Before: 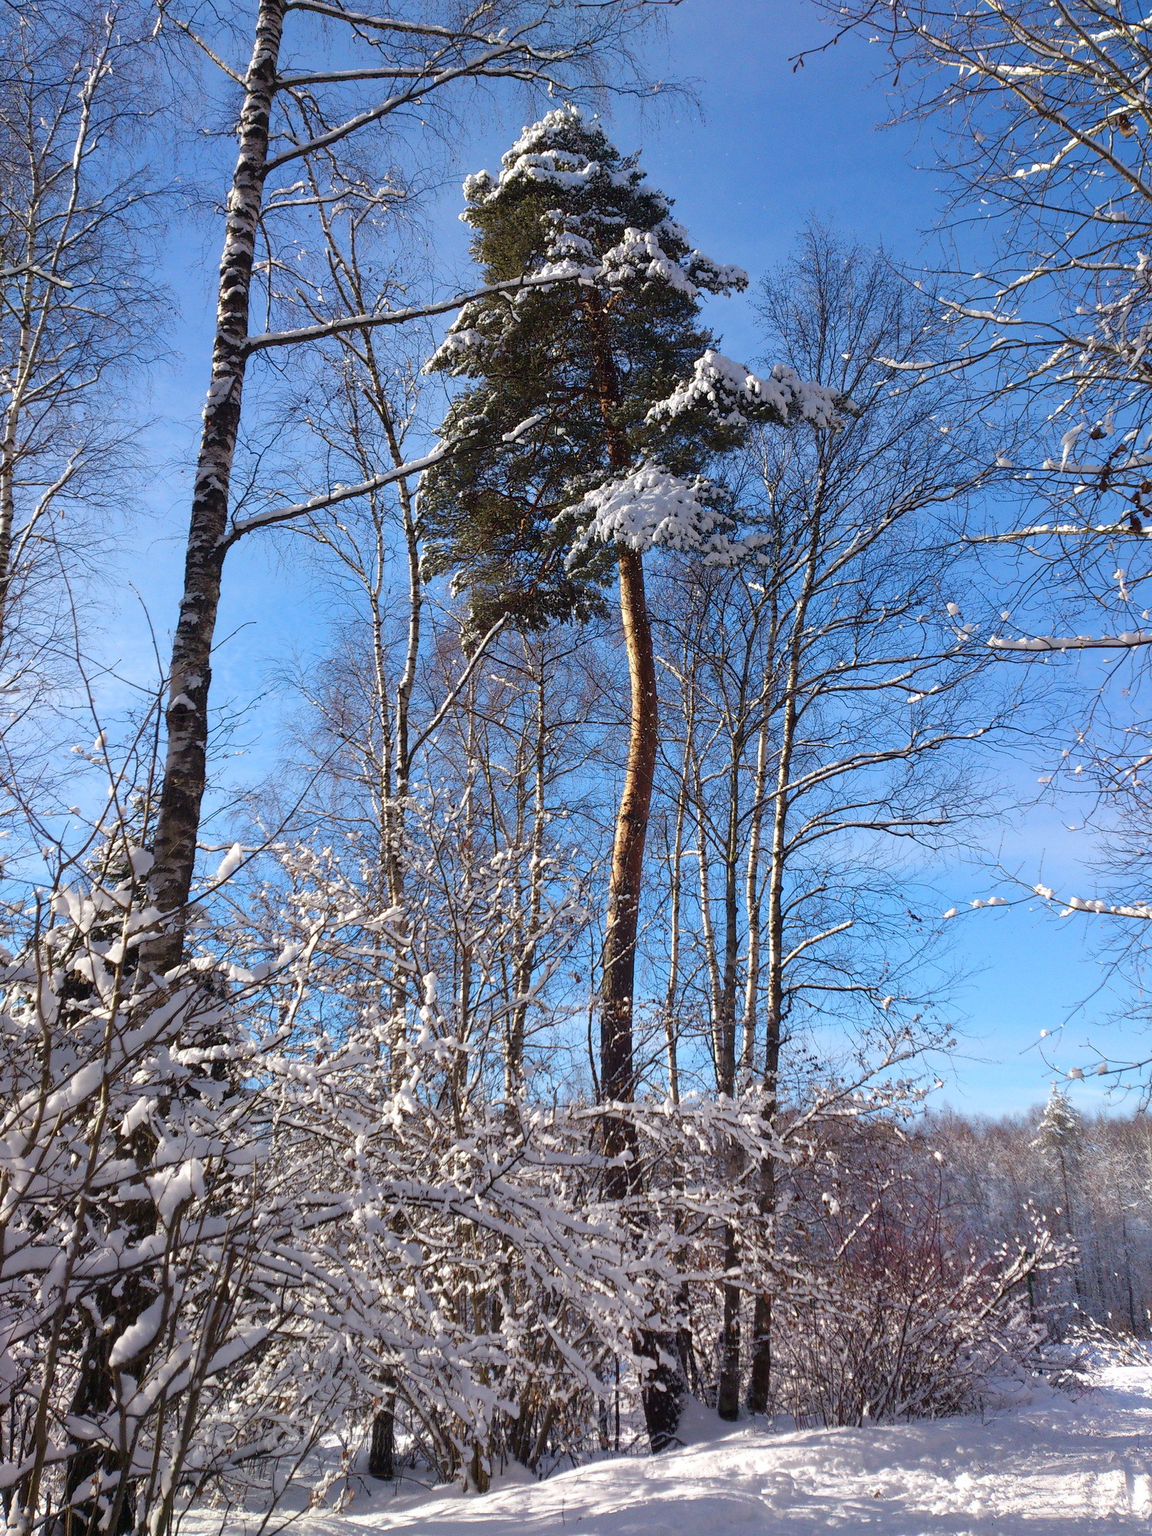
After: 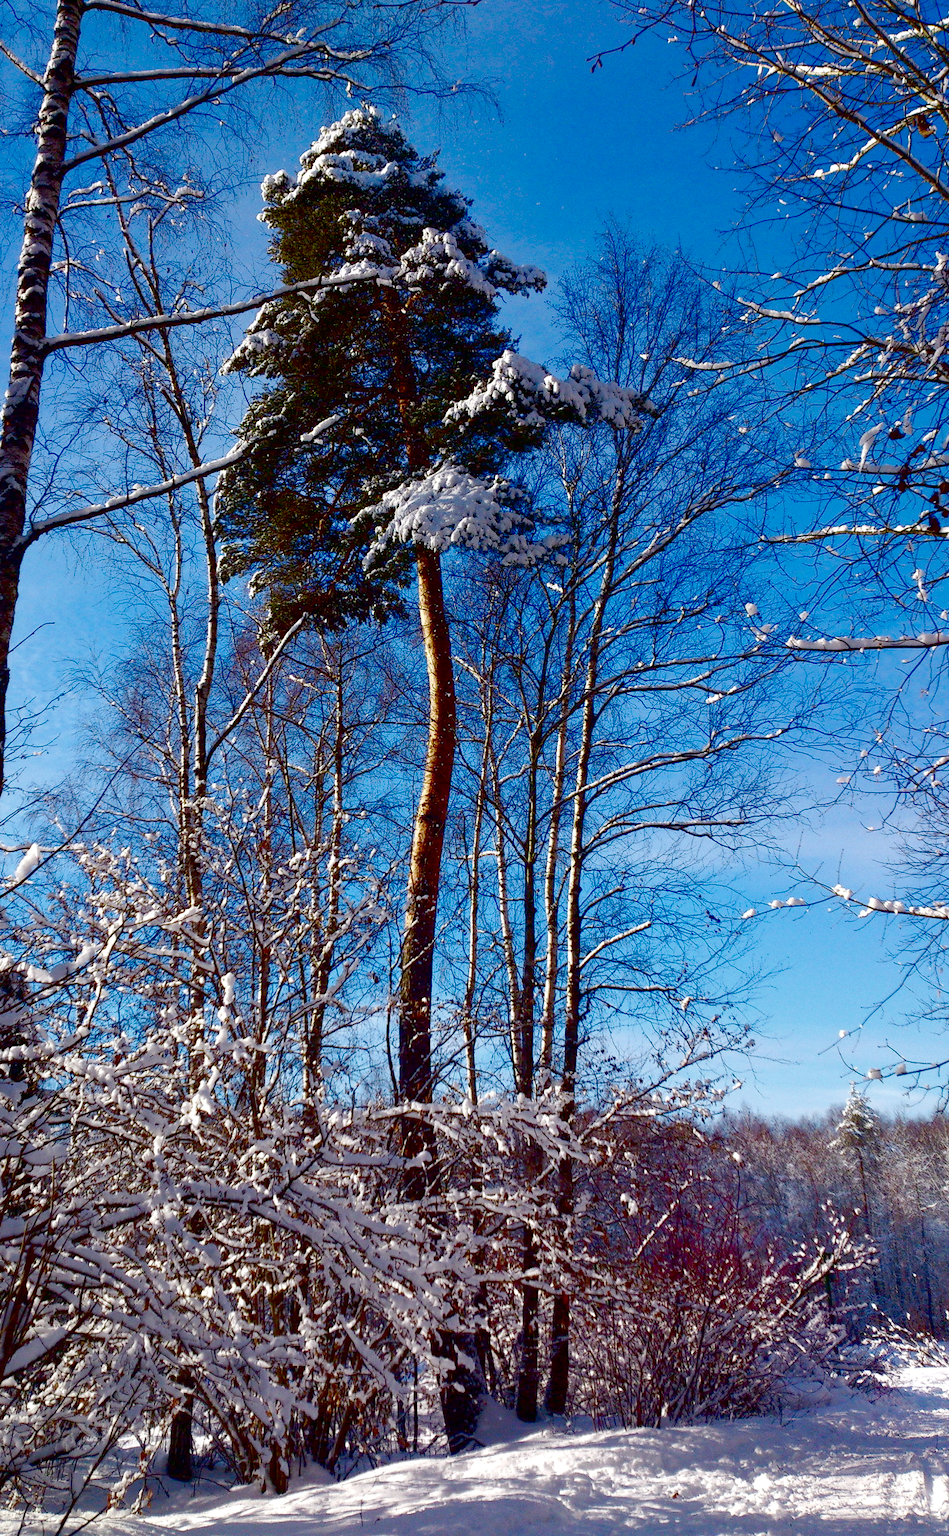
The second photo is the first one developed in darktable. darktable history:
base curve: curves: ch0 [(0, 0) (0.036, 0.01) (0.123, 0.254) (0.258, 0.504) (0.507, 0.748) (1, 1)], preserve colors none
exposure: black level correction -0.041, exposure 0.06 EV, compensate exposure bias true, compensate highlight preservation false
crop: left 17.555%, bottom 0.018%
contrast brightness saturation: brightness -1, saturation 0.987
